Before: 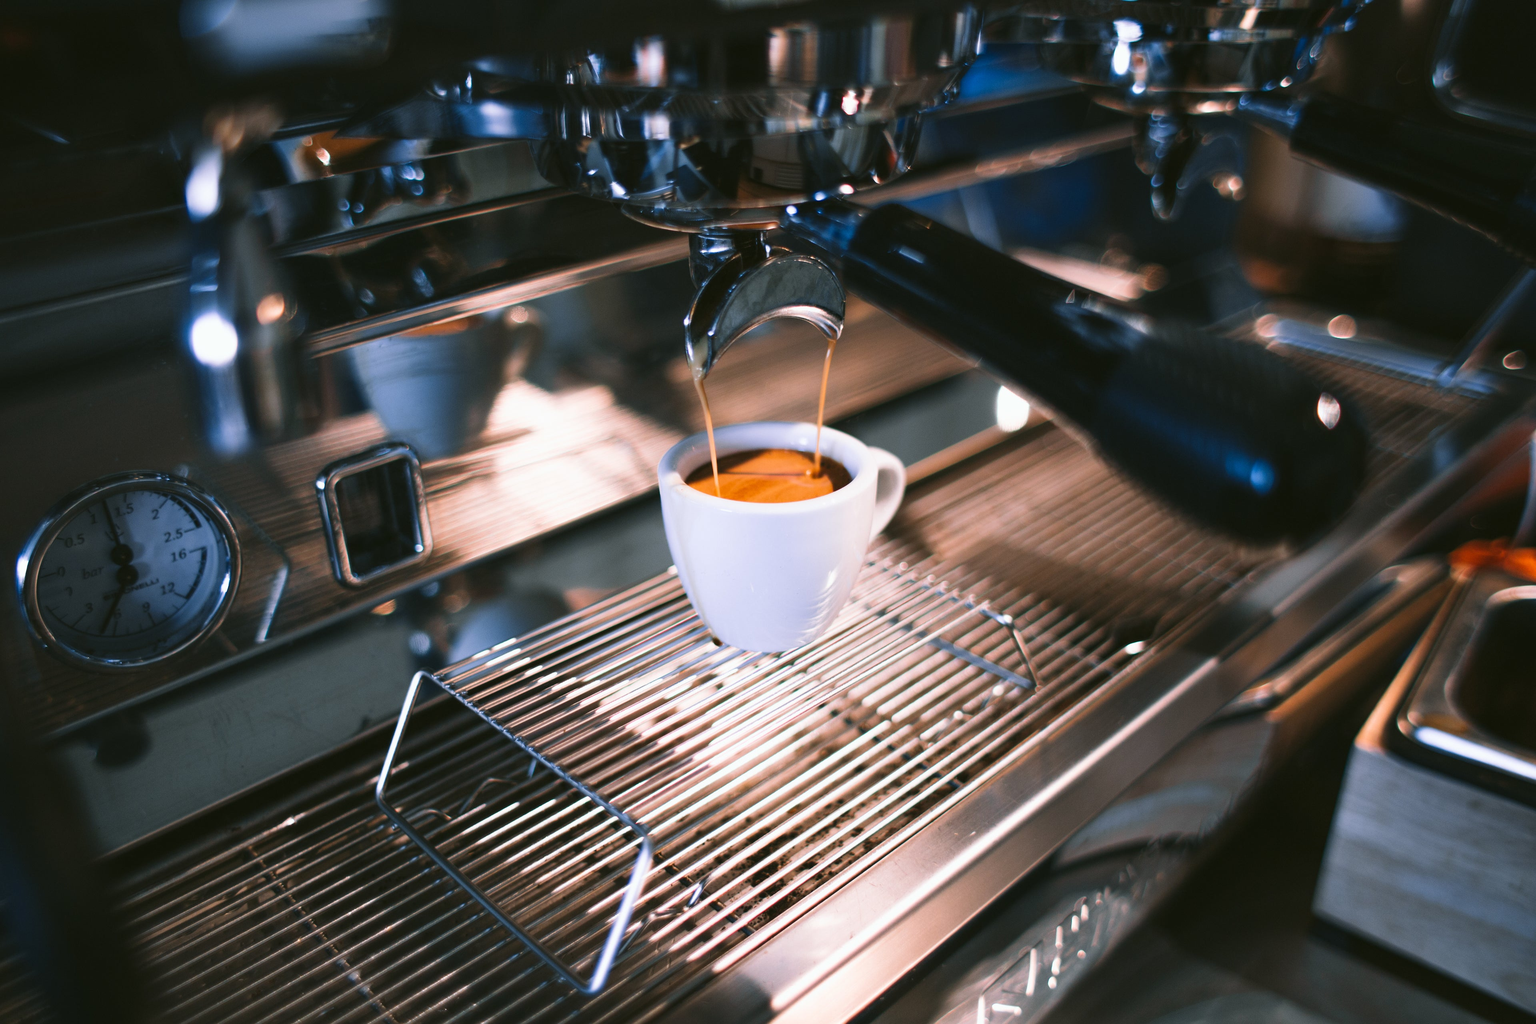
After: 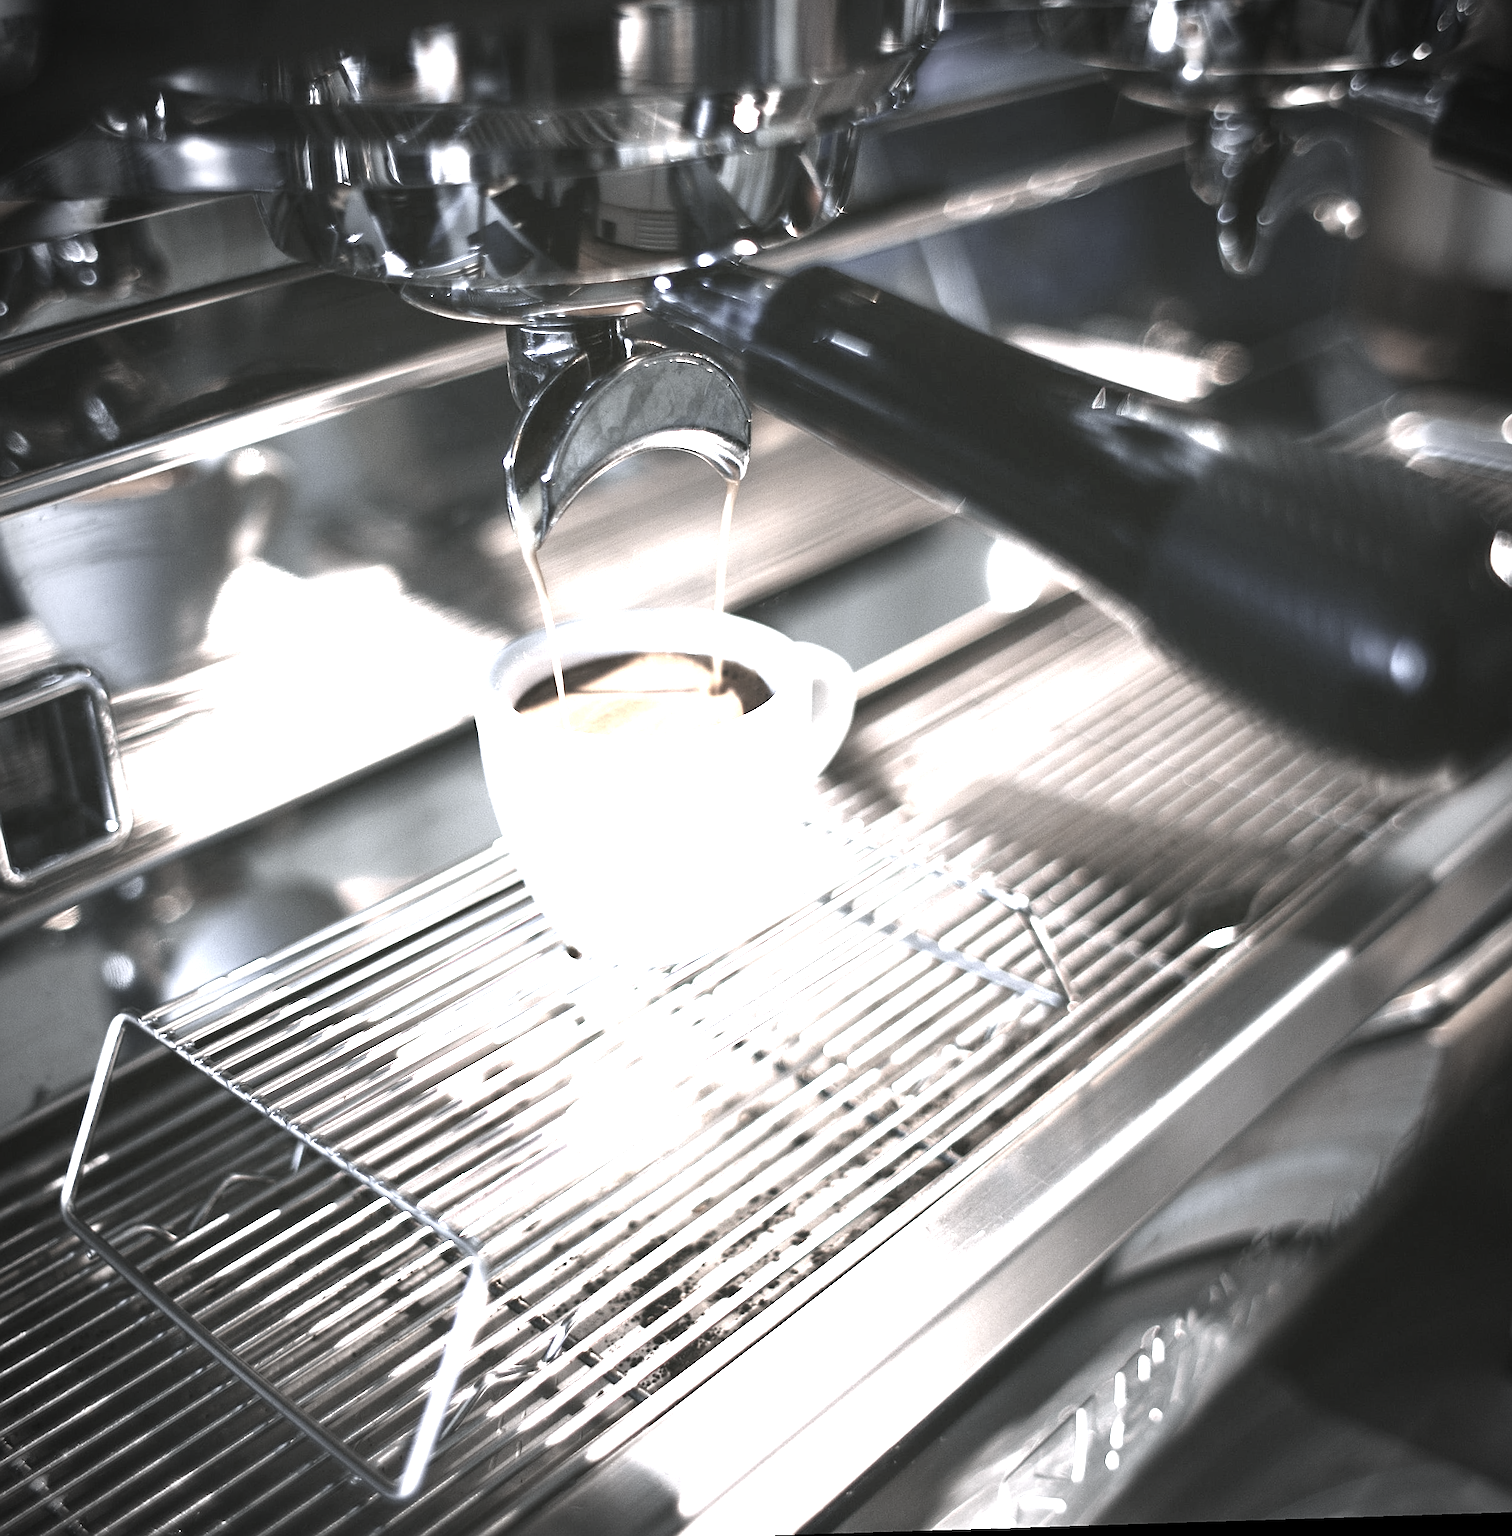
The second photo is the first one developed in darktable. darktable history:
color correction: saturation 0.2
vignetting: fall-off start 67.5%, fall-off radius 67.23%, brightness -0.813, automatic ratio true
white balance: red 0.954, blue 1.079
sharpen: on, module defaults
crop and rotate: left 22.918%, top 5.629%, right 14.711%, bottom 2.247%
exposure: exposure 2 EV, compensate exposure bias true, compensate highlight preservation false
rotate and perspective: rotation -2.22°, lens shift (horizontal) -0.022, automatic cropping off
